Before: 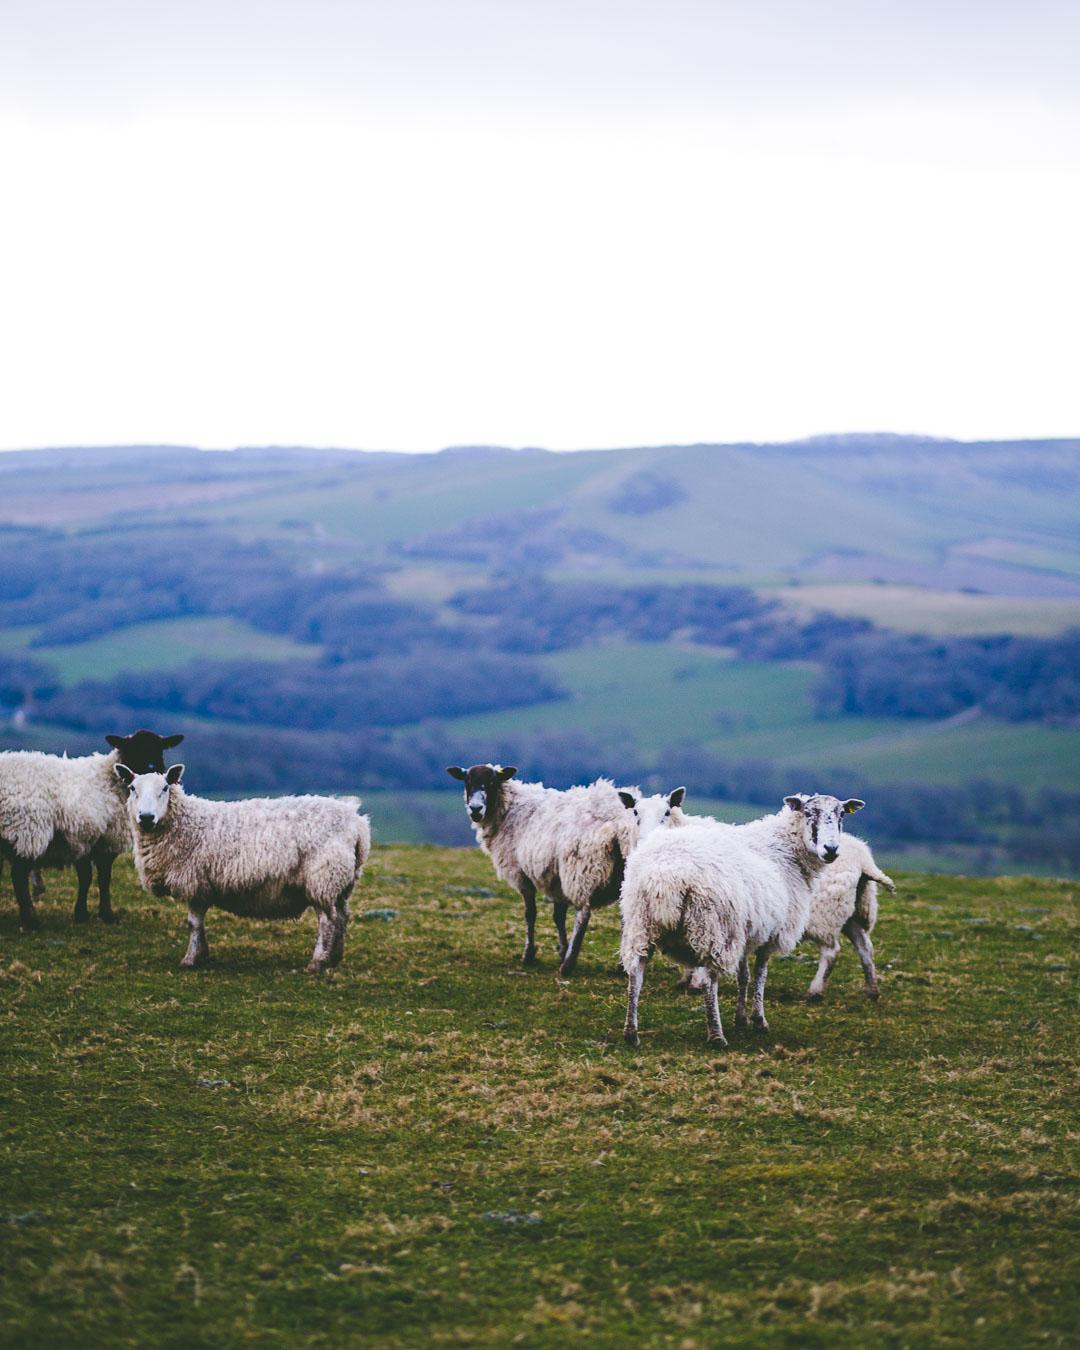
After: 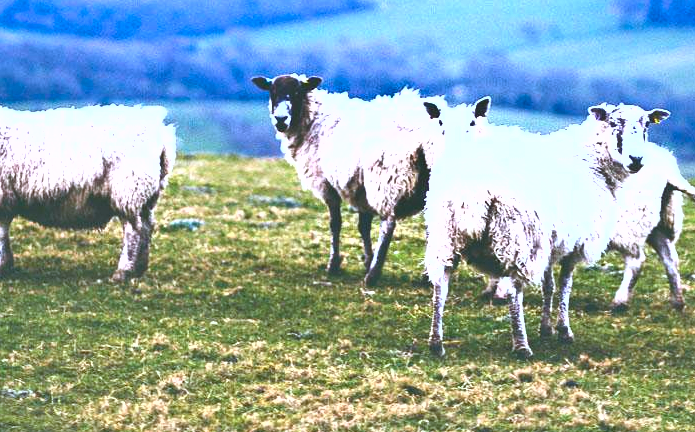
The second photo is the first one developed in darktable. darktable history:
exposure: black level correction 0.001, exposure 1.719 EV, compensate exposure bias true, compensate highlight preservation false
white balance: red 1.009, blue 1.027
color calibration: x 0.37, y 0.382, temperature 4313.32 K
shadows and highlights: highlights color adjustment 0%, low approximation 0.01, soften with gaussian
crop: left 18.091%, top 51.13%, right 17.525%, bottom 16.85%
